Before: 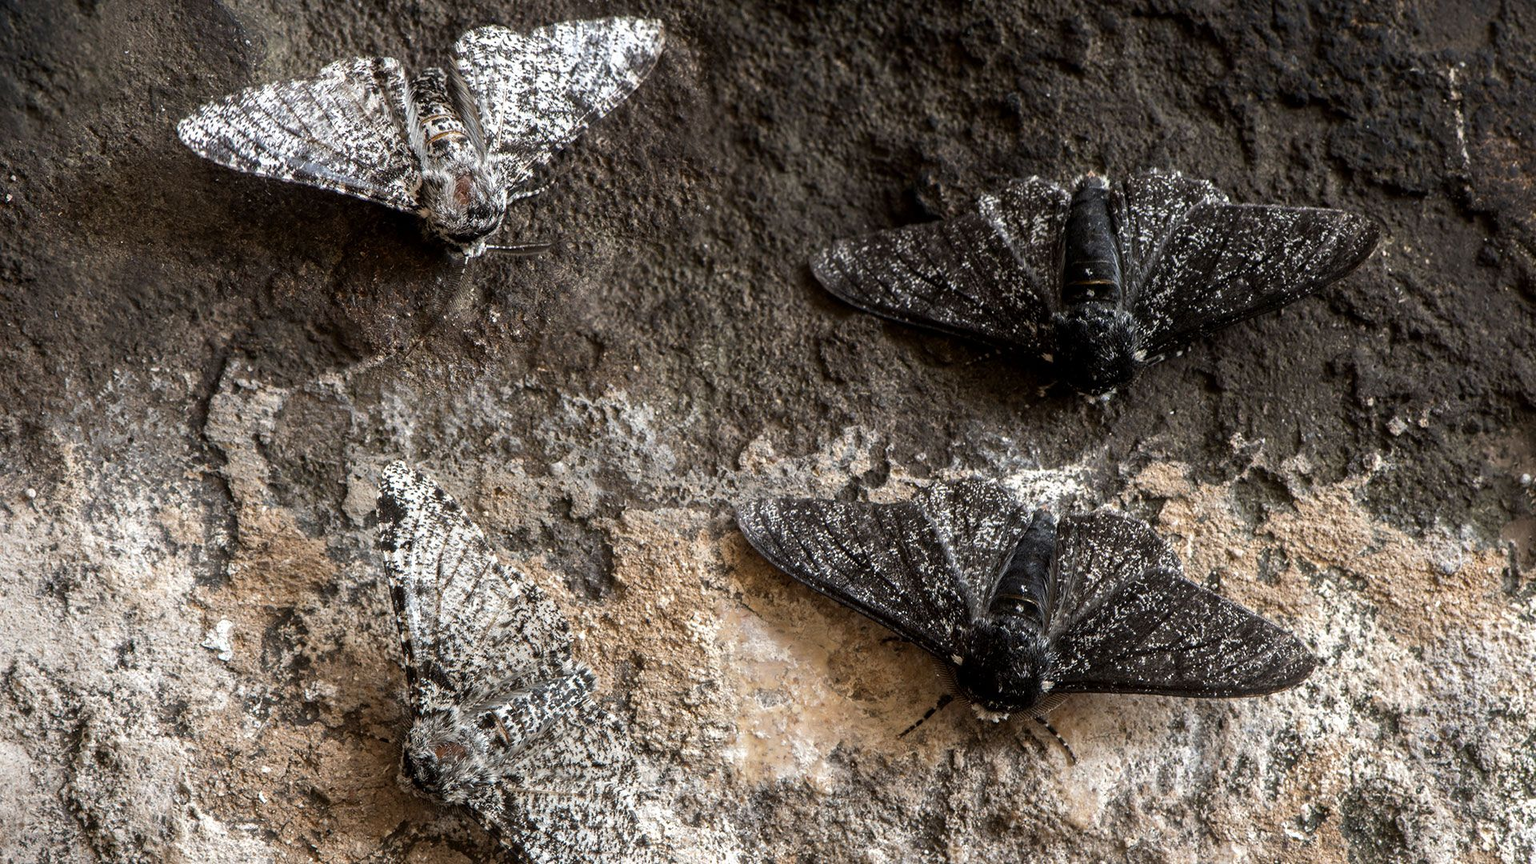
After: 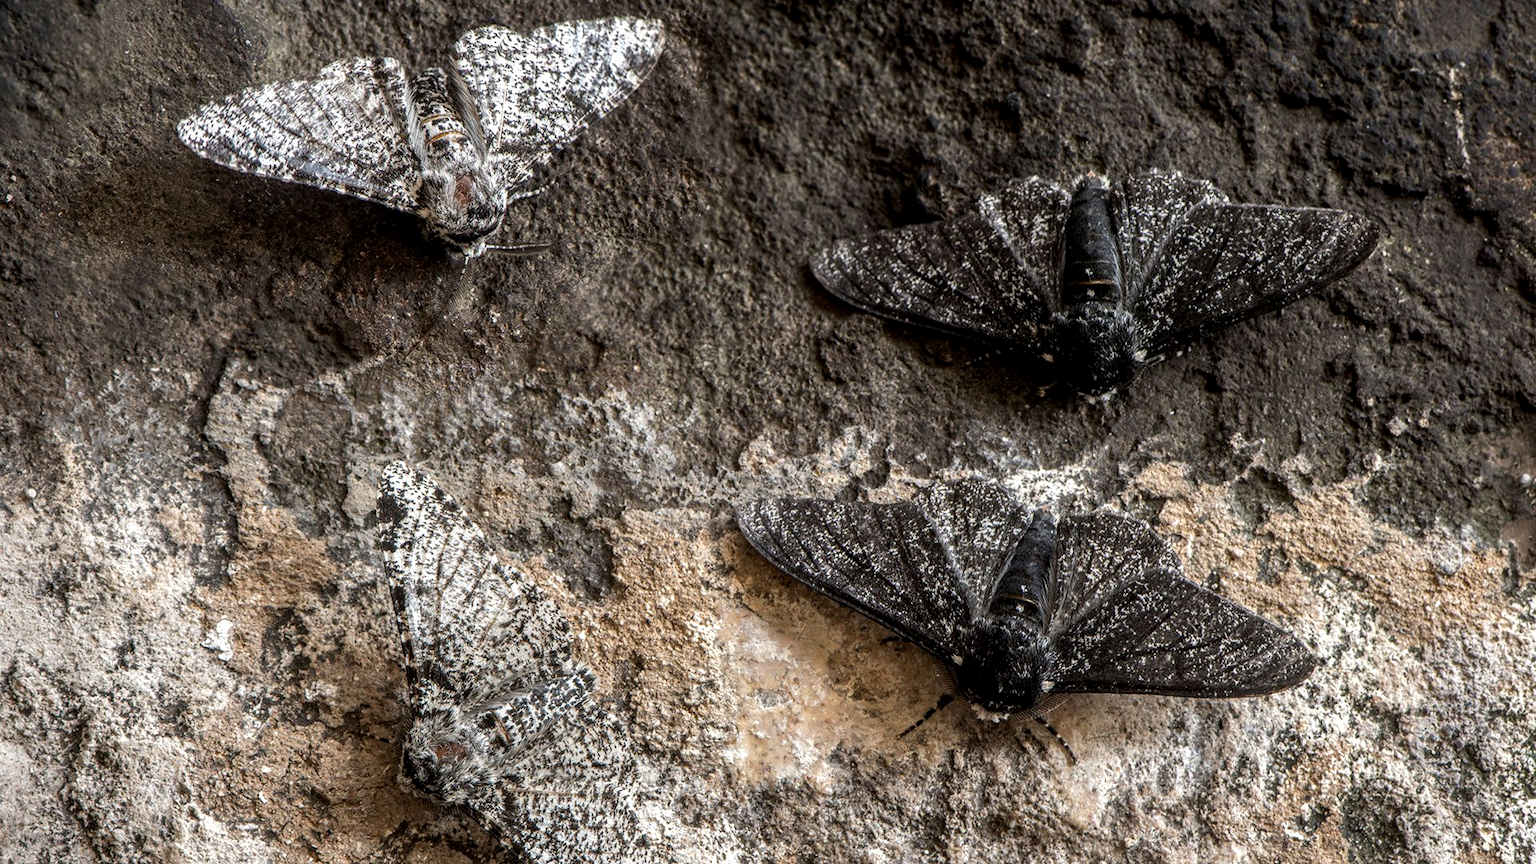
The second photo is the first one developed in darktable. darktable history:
local contrast: on, module defaults
shadows and highlights: shadows 25, highlights -48, soften with gaussian
